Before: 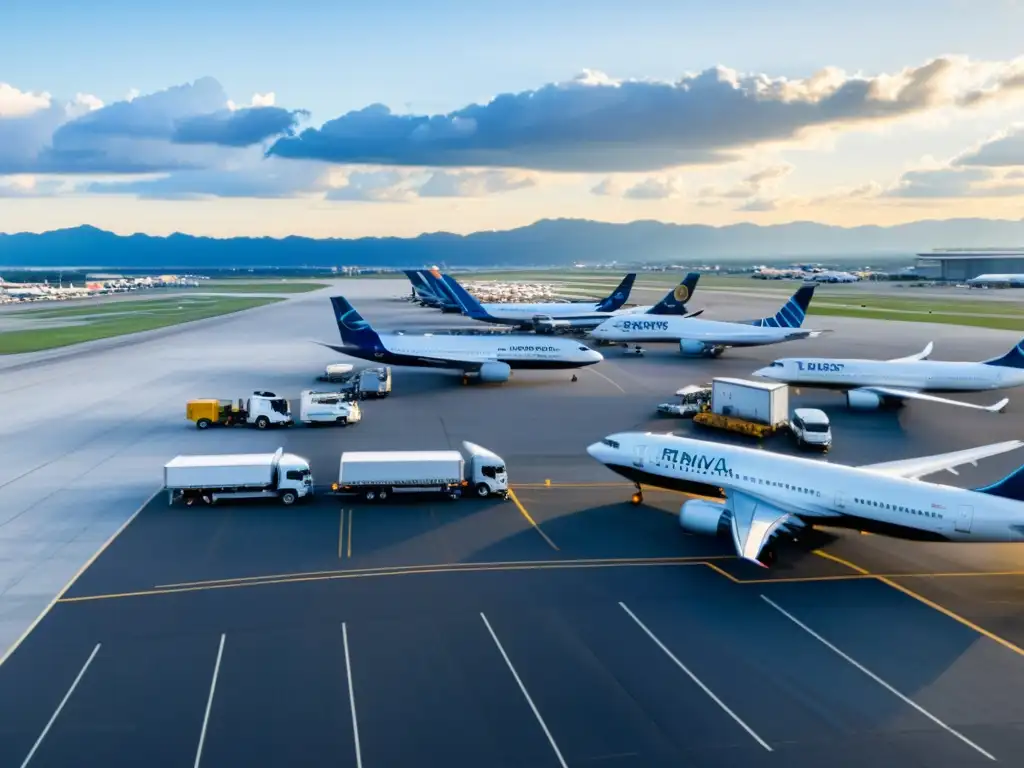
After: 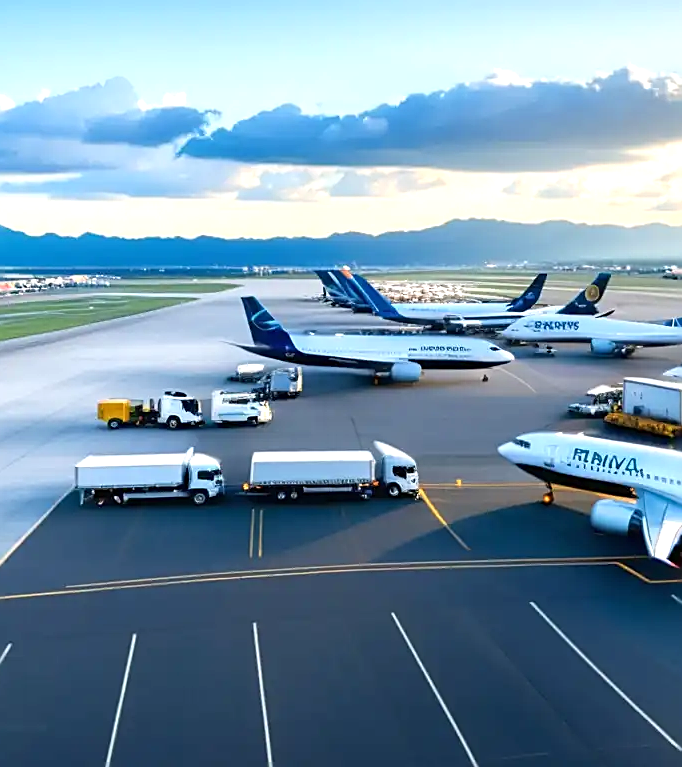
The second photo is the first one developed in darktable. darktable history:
crop and rotate: left 8.786%, right 24.548%
exposure: black level correction 0, exposure 0.5 EV, compensate highlight preservation false
sharpen: on, module defaults
